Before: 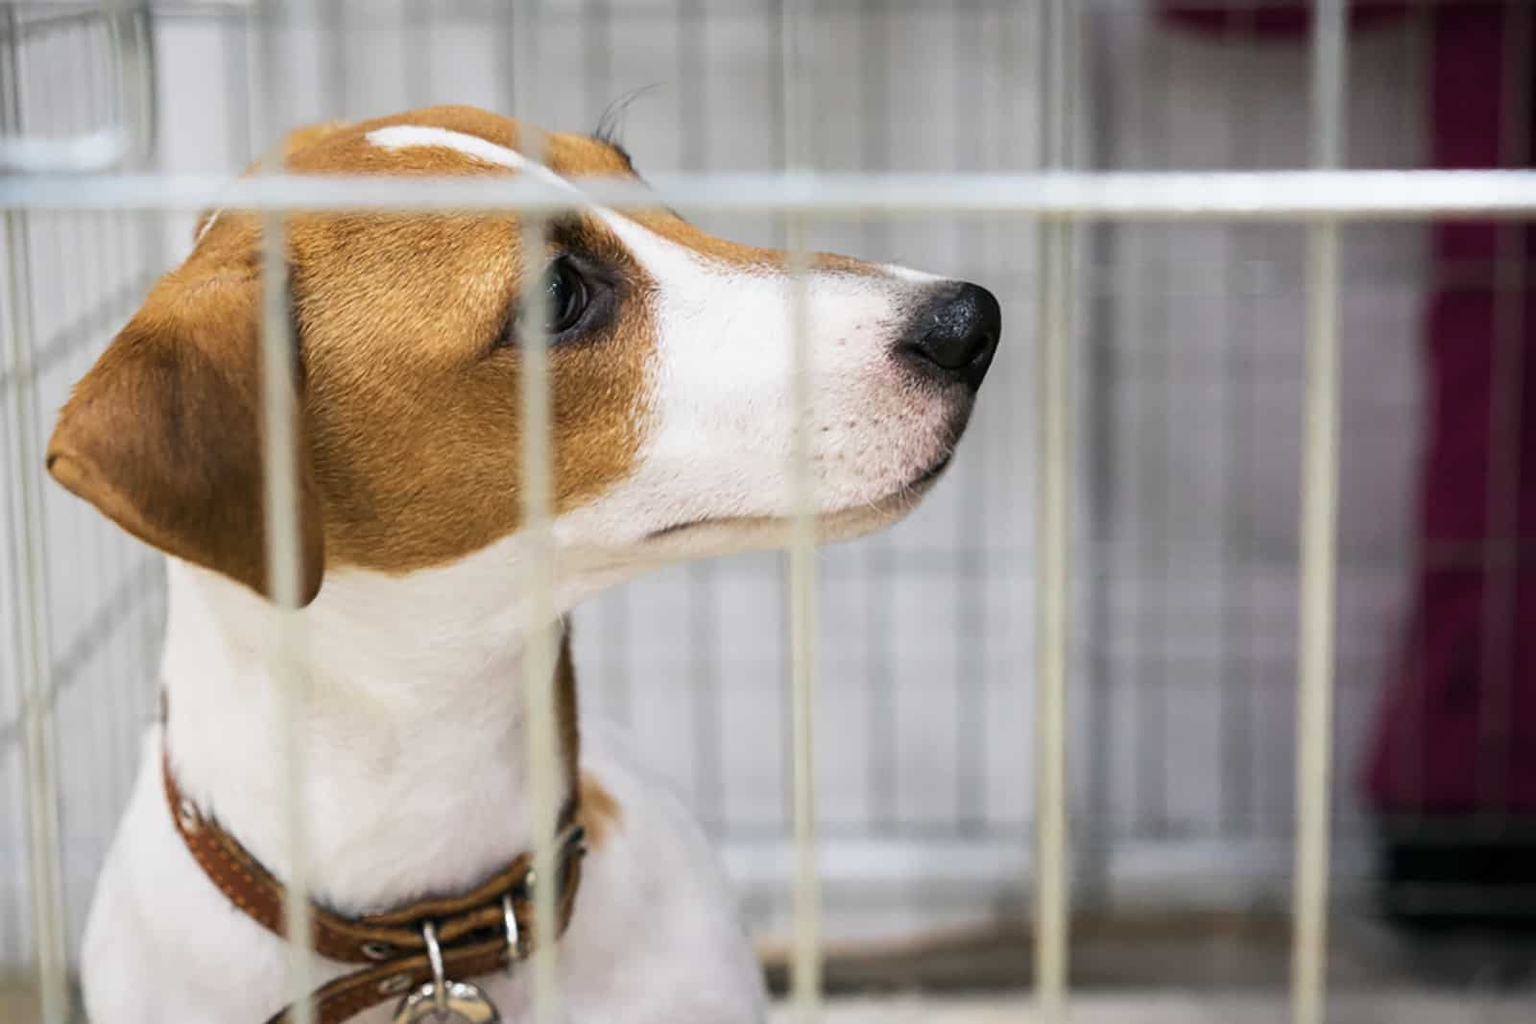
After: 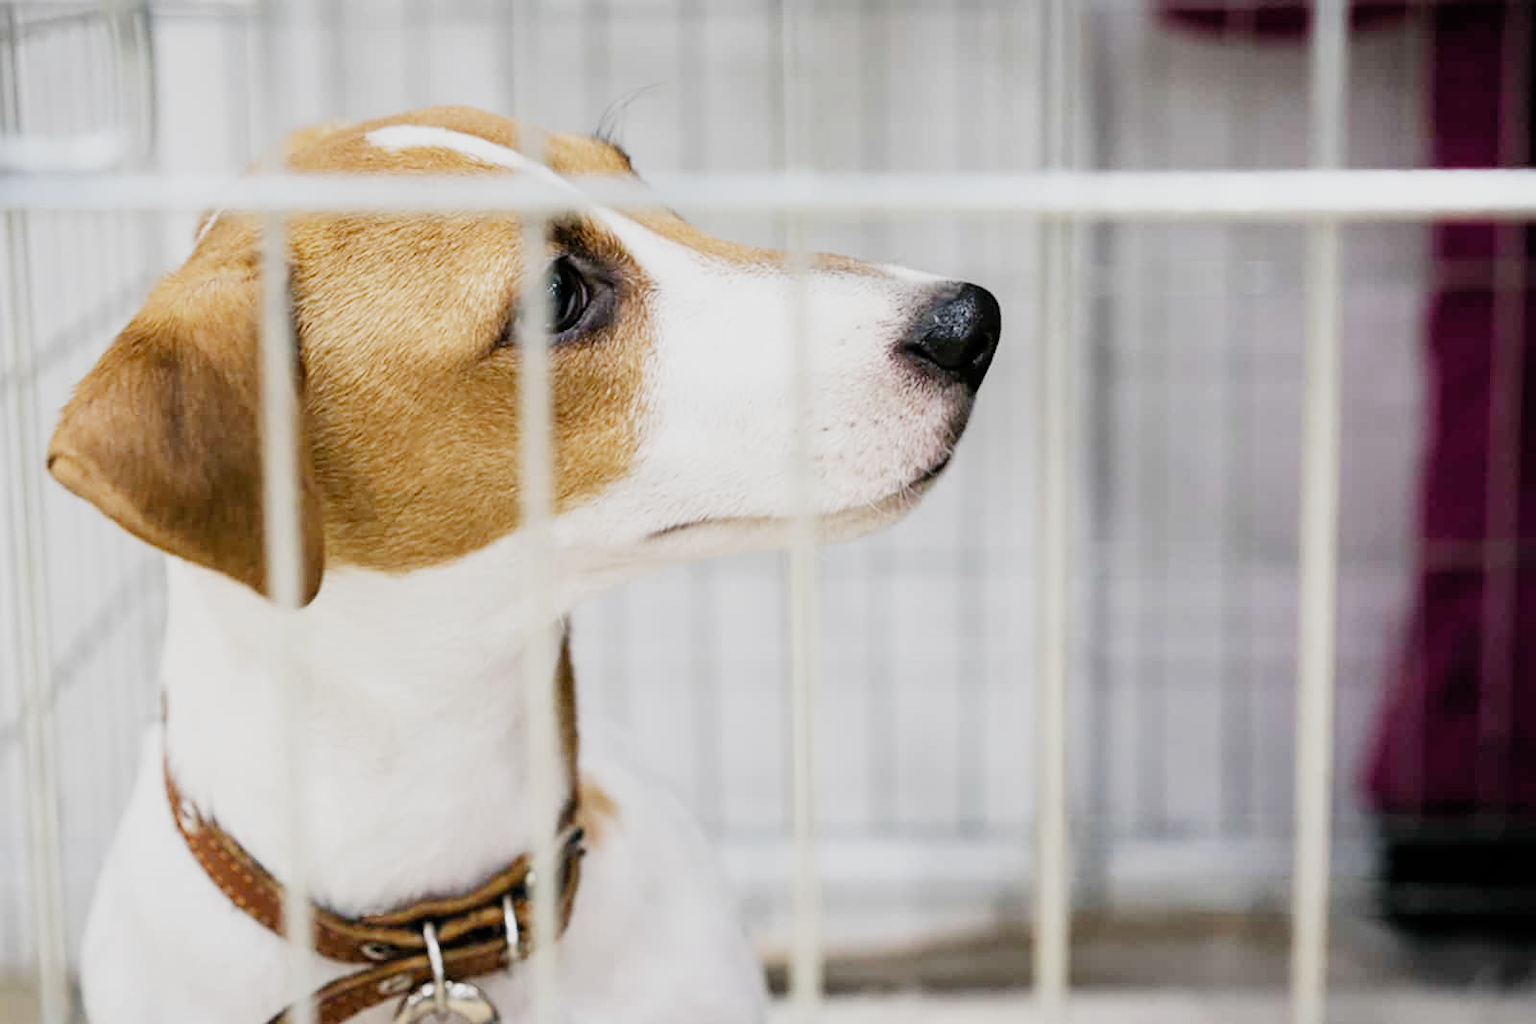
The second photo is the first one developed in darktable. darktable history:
exposure: black level correction 0, exposure 0.892 EV, compensate highlight preservation false
contrast brightness saturation: saturation -0.037
filmic rgb: black relative exposure -6.97 EV, white relative exposure 5.61 EV, hardness 2.85, add noise in highlights 0.001, preserve chrominance no, color science v3 (2019), use custom middle-gray values true, contrast in highlights soft
